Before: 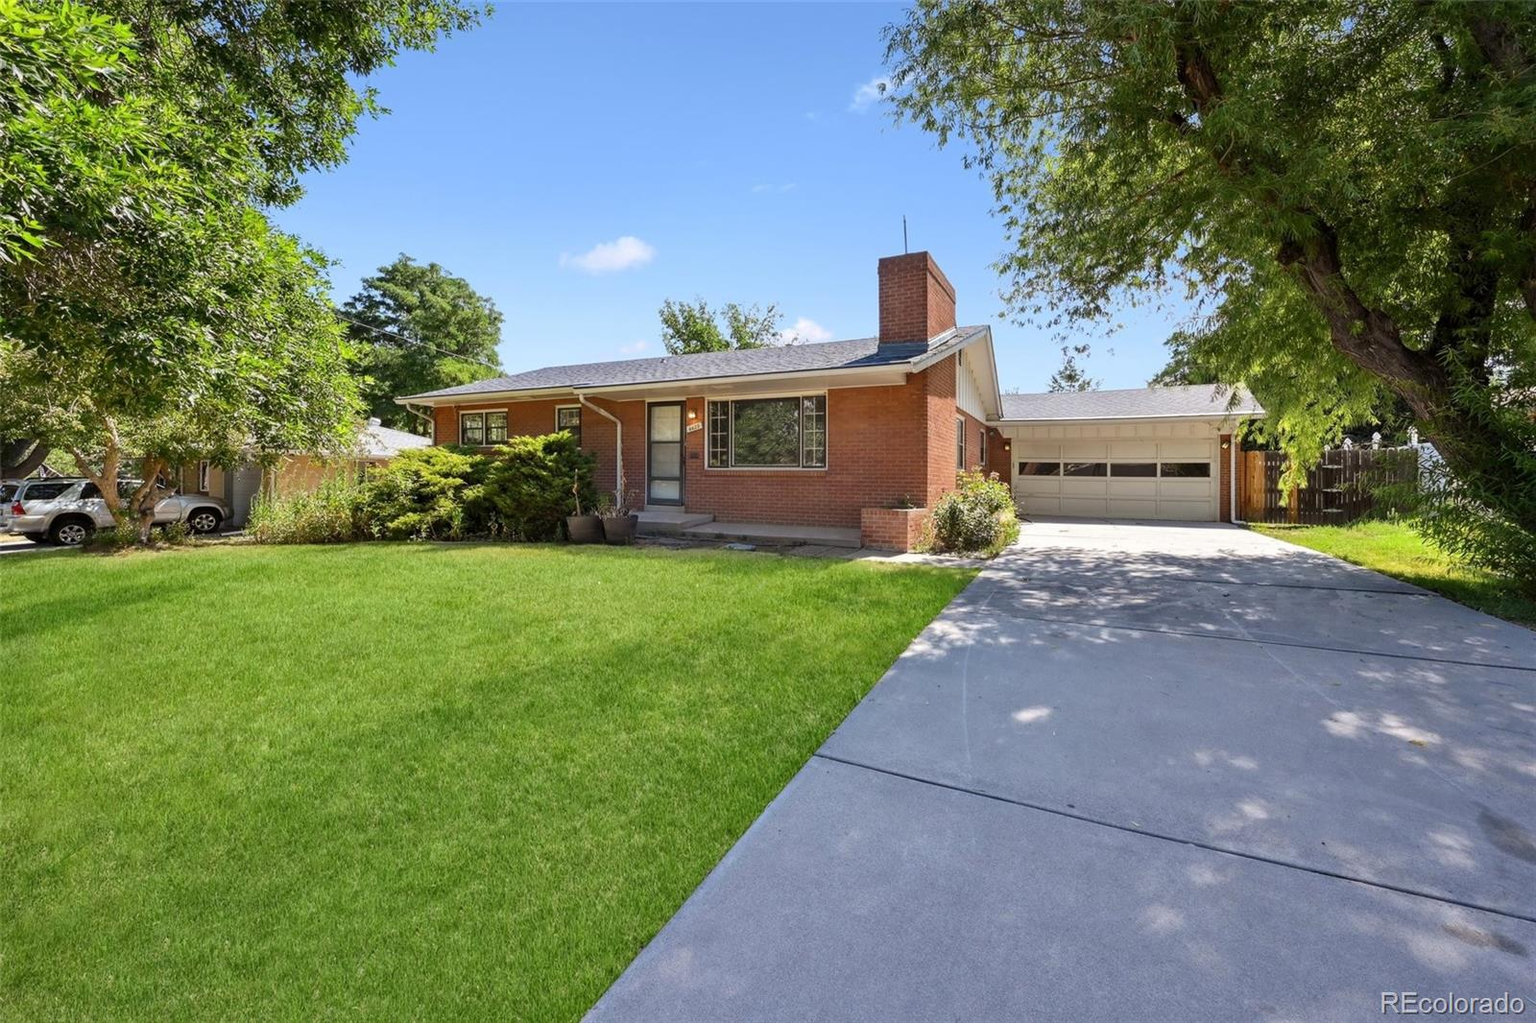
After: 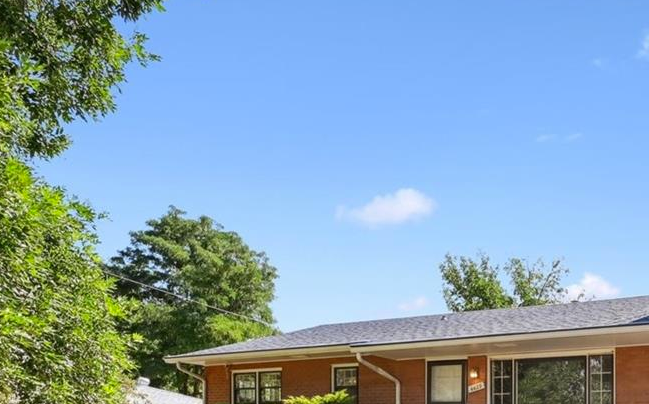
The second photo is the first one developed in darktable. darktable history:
vibrance: on, module defaults
crop: left 15.452%, top 5.459%, right 43.956%, bottom 56.62%
